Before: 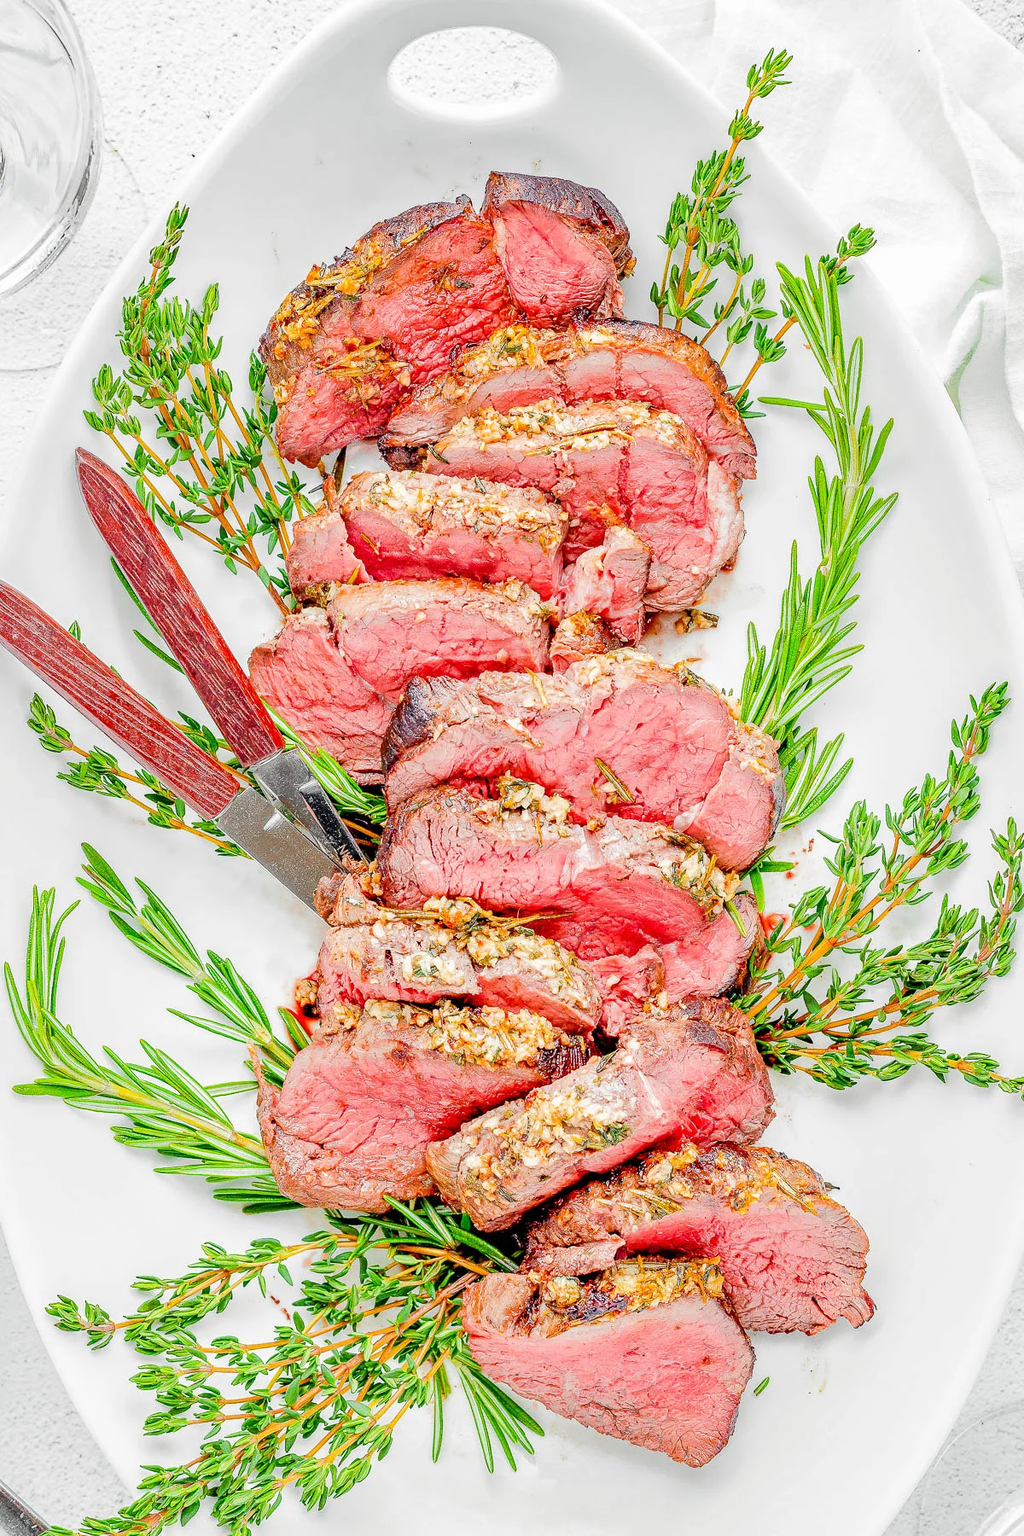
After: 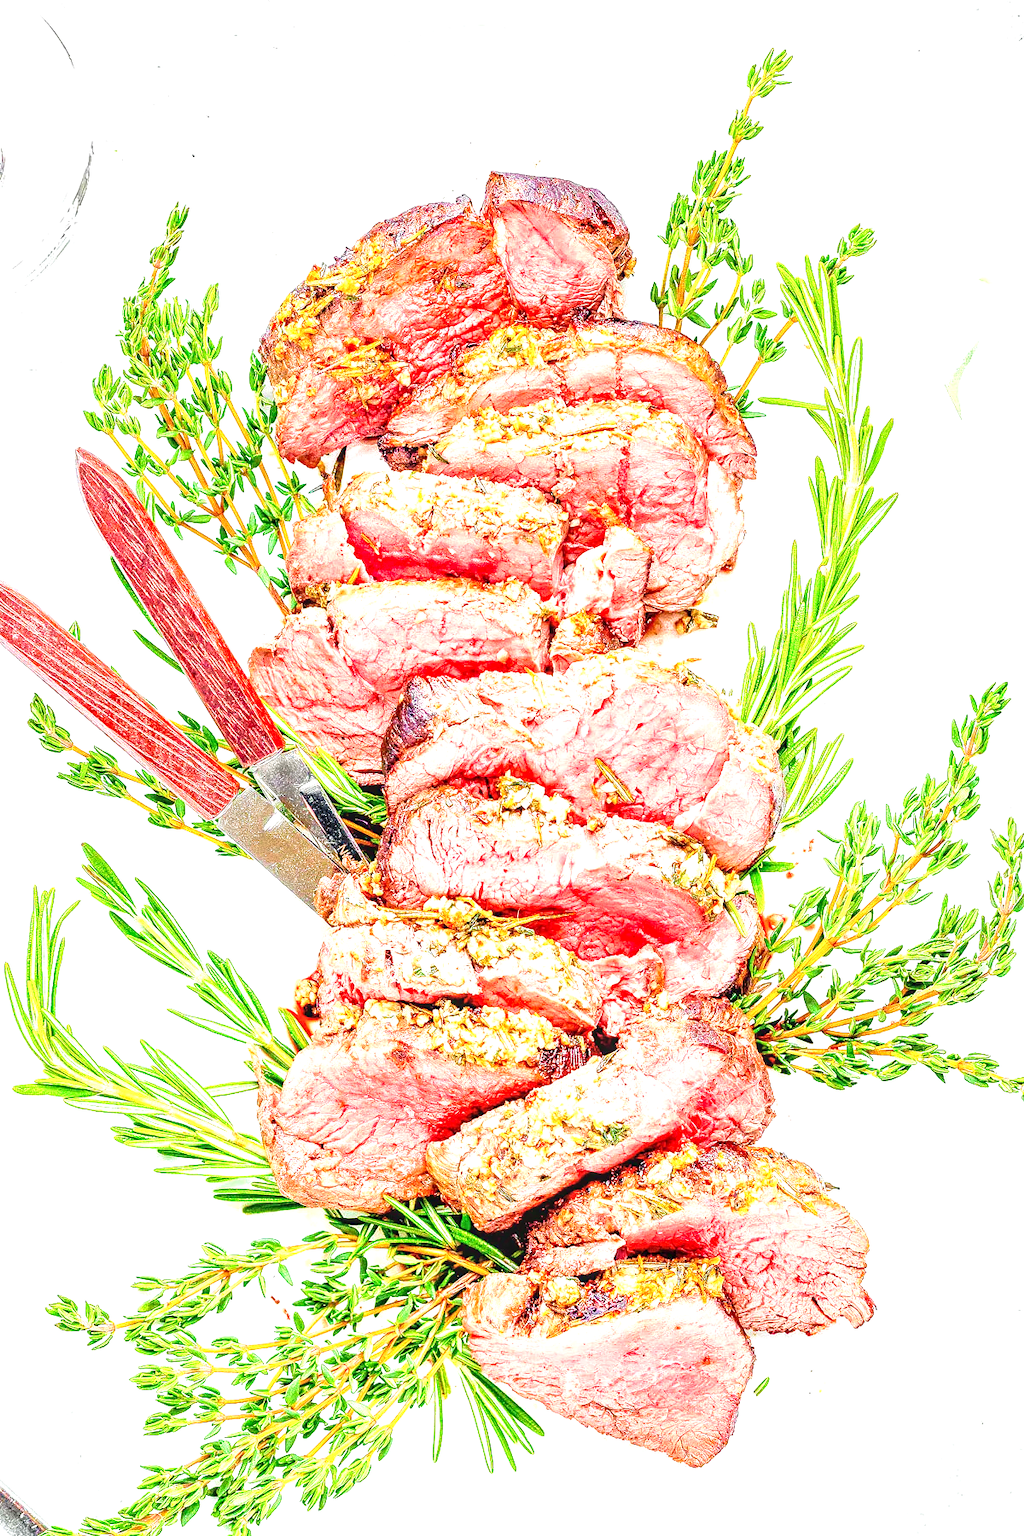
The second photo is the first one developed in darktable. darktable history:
velvia: strength 75%
exposure: exposure 1.061 EV, compensate highlight preservation false
local contrast: on, module defaults
